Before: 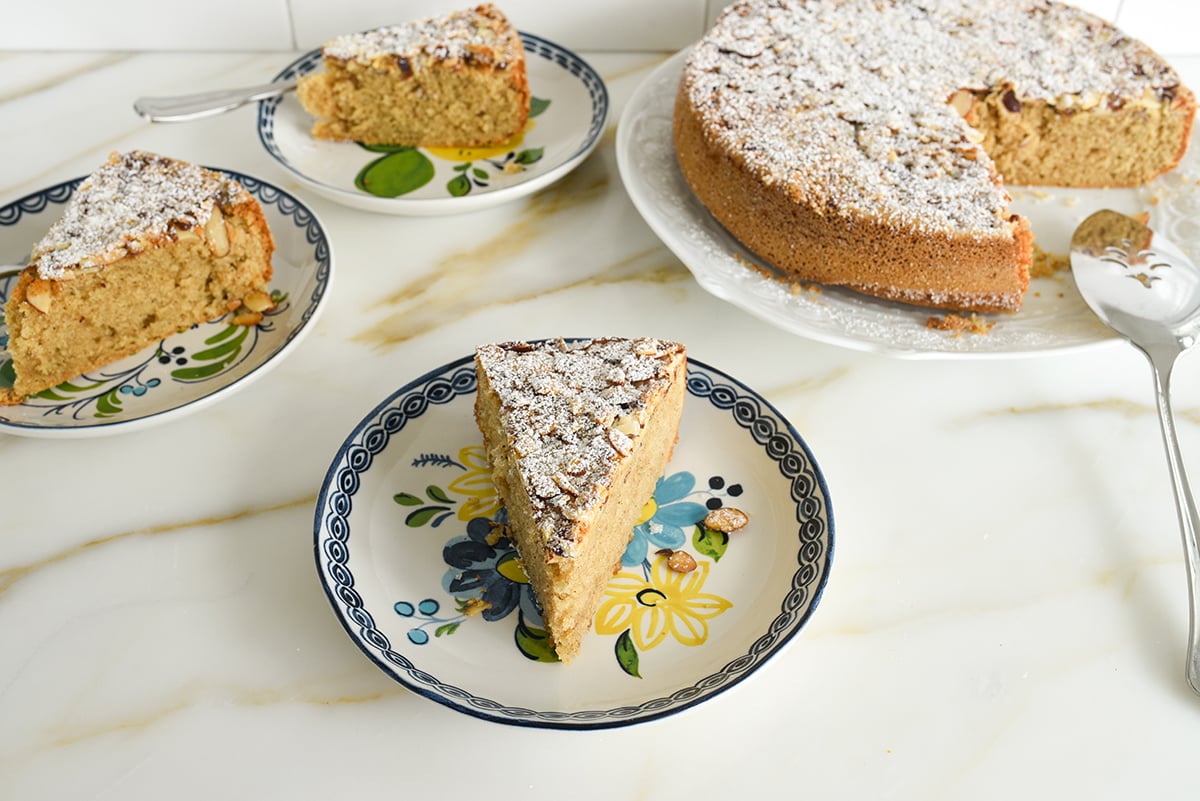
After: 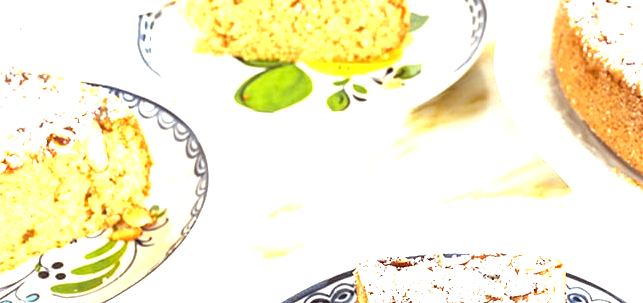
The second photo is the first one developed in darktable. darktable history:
crop: left 10.121%, top 10.631%, right 36.218%, bottom 51.526%
exposure: black level correction 0, exposure 2.138 EV, compensate exposure bias true, compensate highlight preservation false
rgb levels: mode RGB, independent channels, levels [[0, 0.474, 1], [0, 0.5, 1], [0, 0.5, 1]]
local contrast: highlights 100%, shadows 100%, detail 120%, midtone range 0.2
